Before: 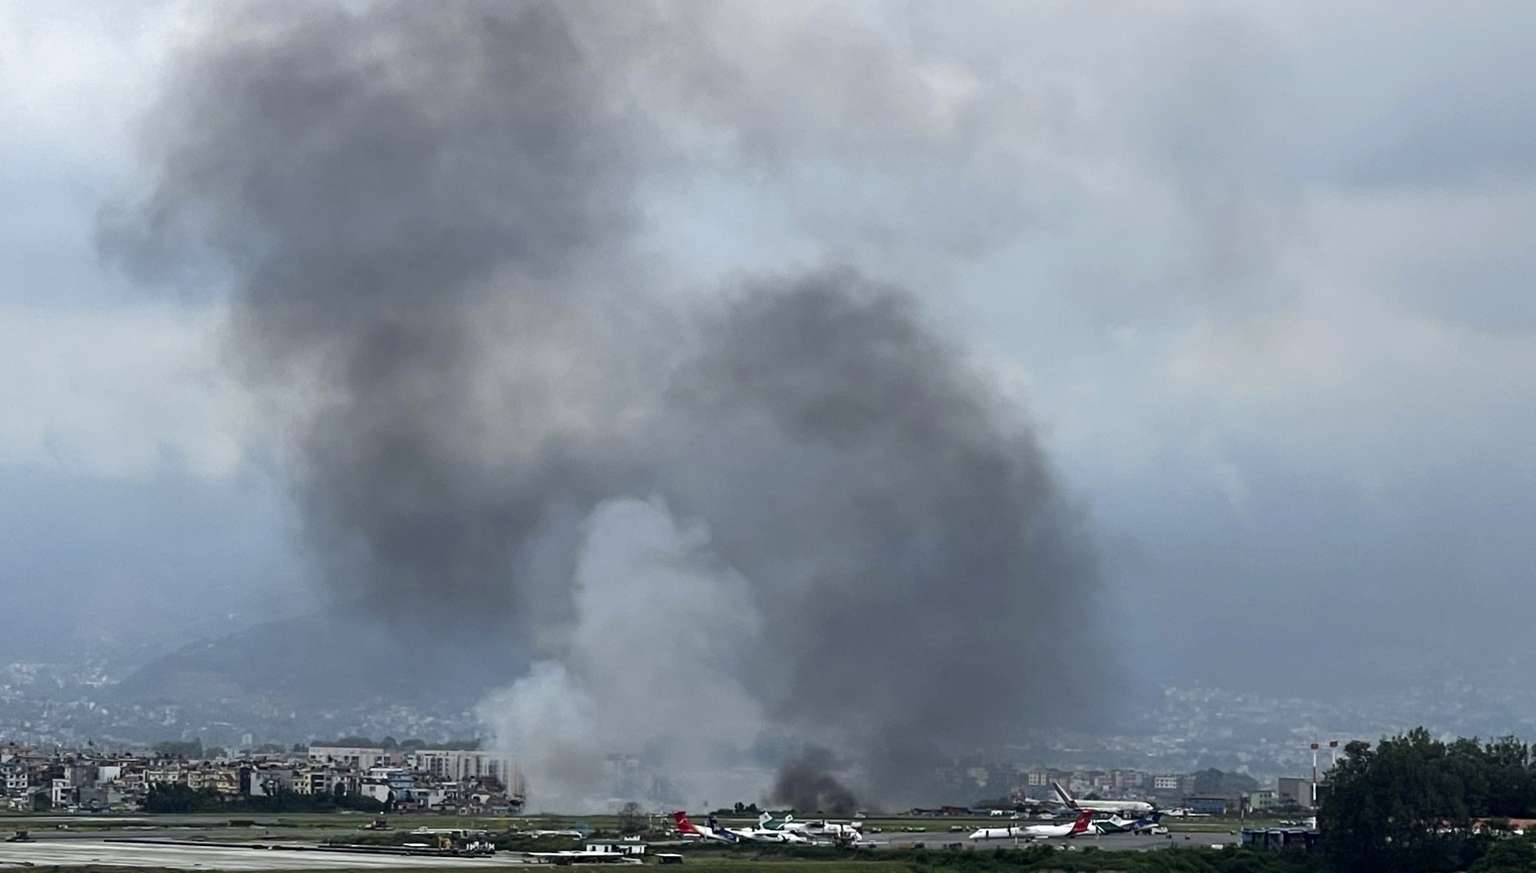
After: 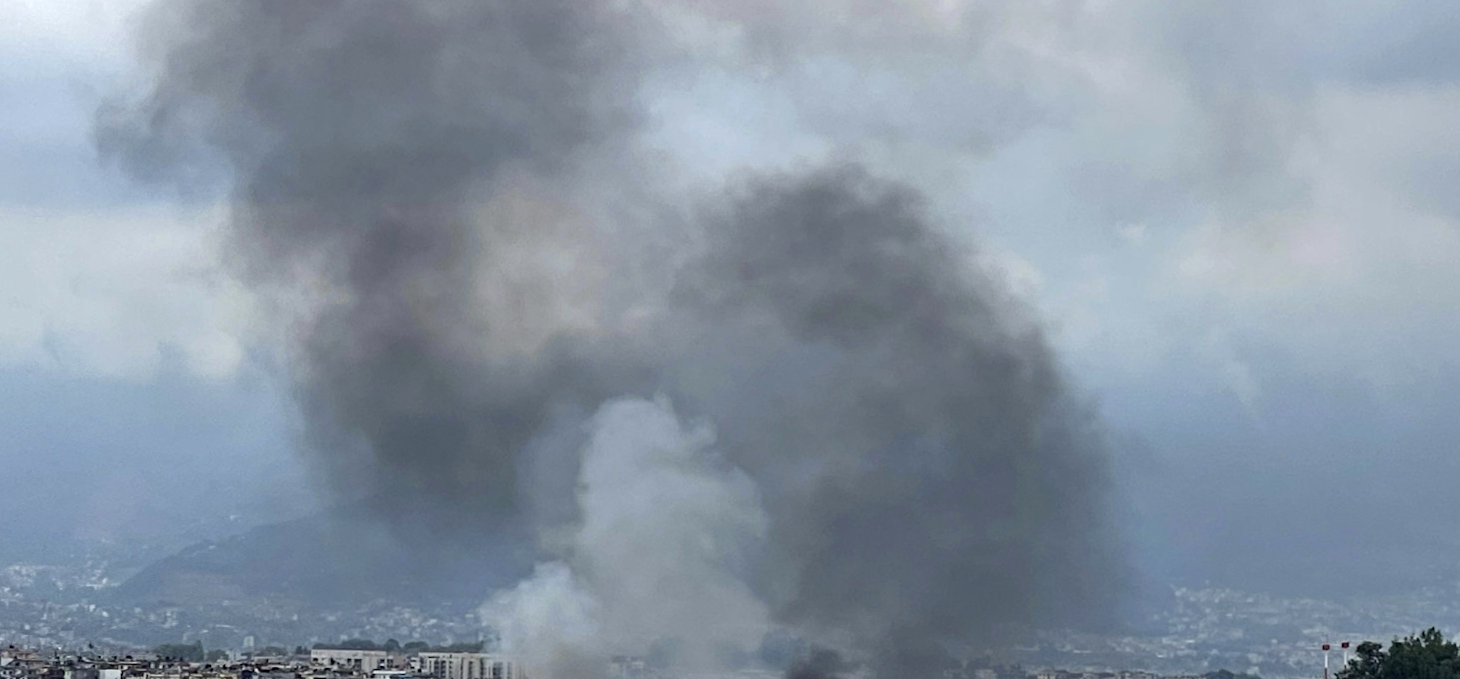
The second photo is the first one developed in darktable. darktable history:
shadows and highlights: shadows 73.86, highlights -26.21, soften with gaussian
haze removal: compatibility mode true, adaptive false
crop and rotate: angle 0.082°, top 11.845%, right 5.562%, bottom 10.847%
exposure: black level correction 0.001, exposure 0.192 EV, compensate exposure bias true, compensate highlight preservation false
